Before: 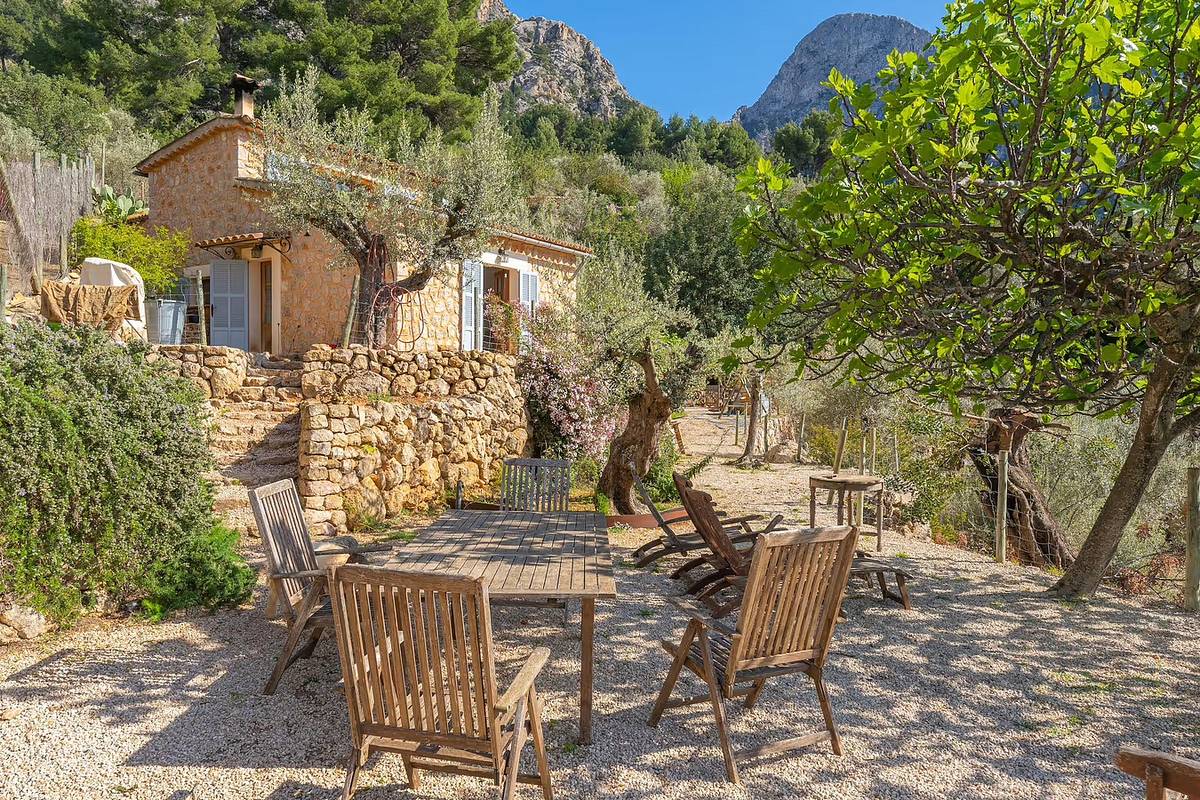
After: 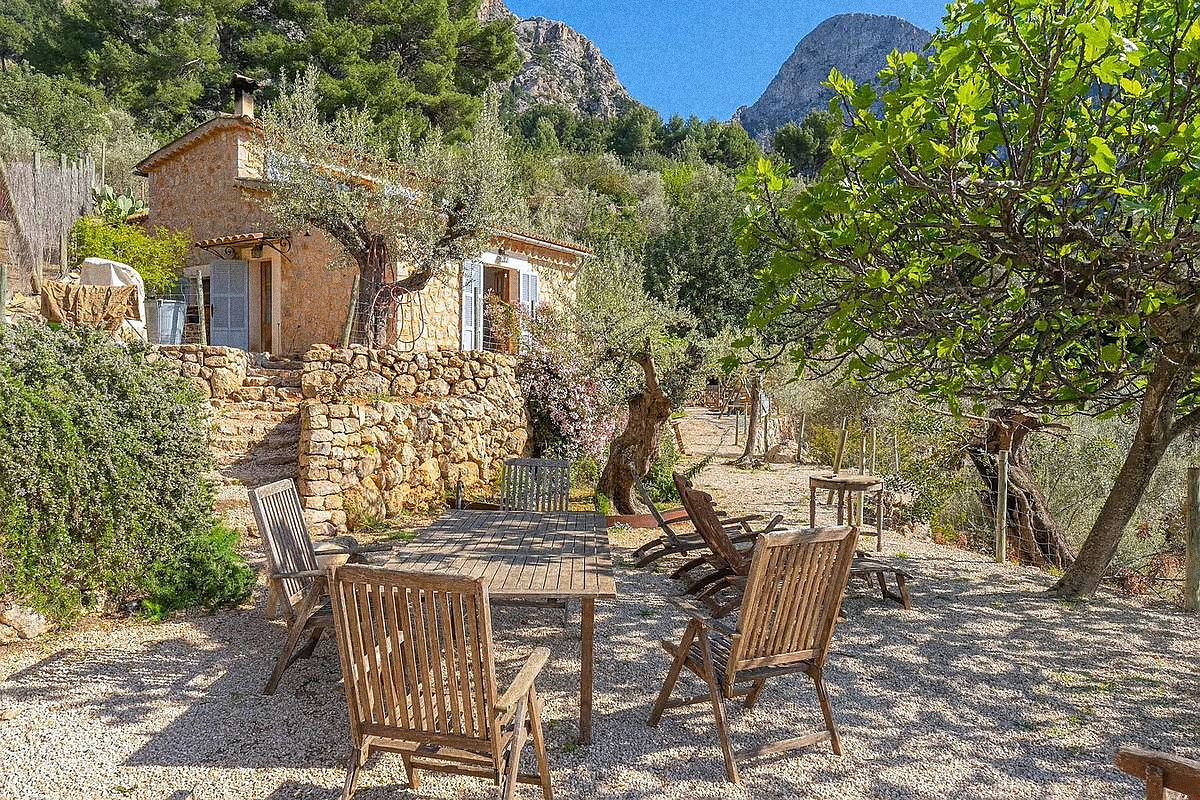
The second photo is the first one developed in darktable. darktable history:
grain: coarseness 0.09 ISO, strength 40%
white balance: red 0.988, blue 1.017
sharpen: radius 0.969, amount 0.604
